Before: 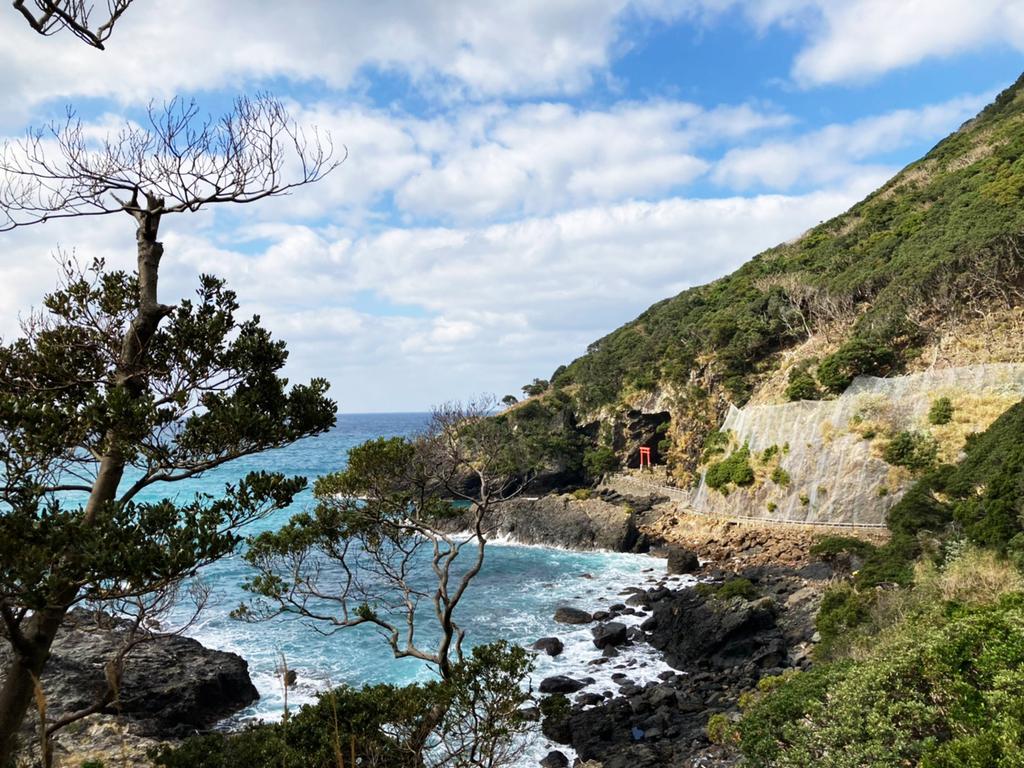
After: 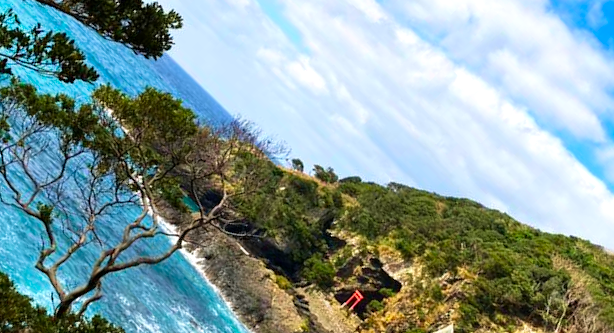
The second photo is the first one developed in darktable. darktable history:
contrast brightness saturation: saturation 0.485
levels: white 99.91%, levels [0, 0.476, 0.951]
crop and rotate: angle -44.97°, top 16.726%, right 0.98%, bottom 11.652%
velvia: on, module defaults
